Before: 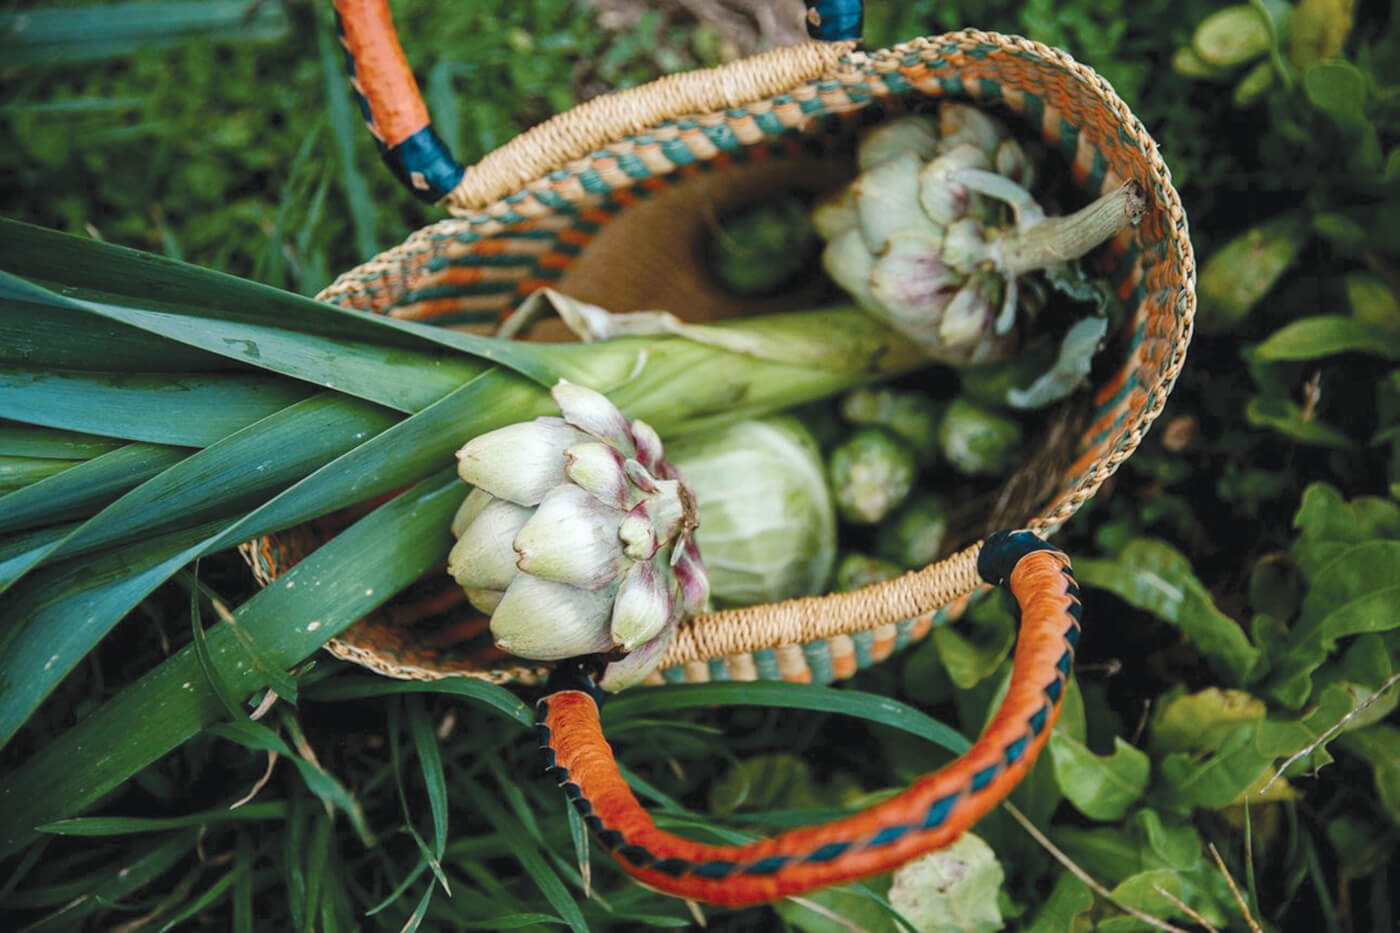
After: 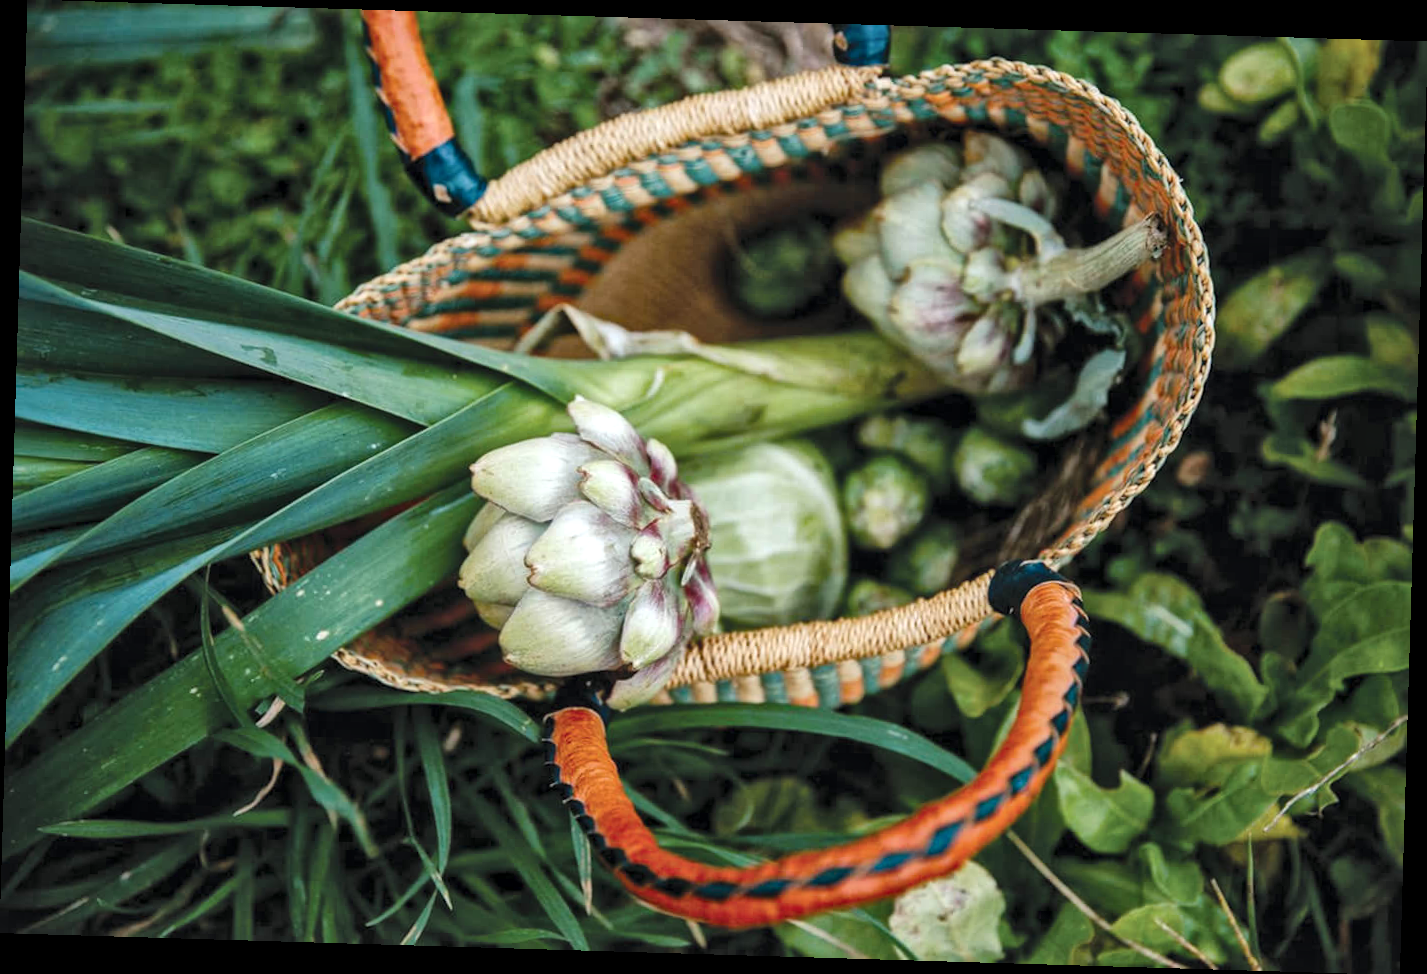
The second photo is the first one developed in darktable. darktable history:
rotate and perspective: rotation 1.72°, automatic cropping off
local contrast: mode bilateral grid, contrast 20, coarseness 20, detail 150%, midtone range 0.2
